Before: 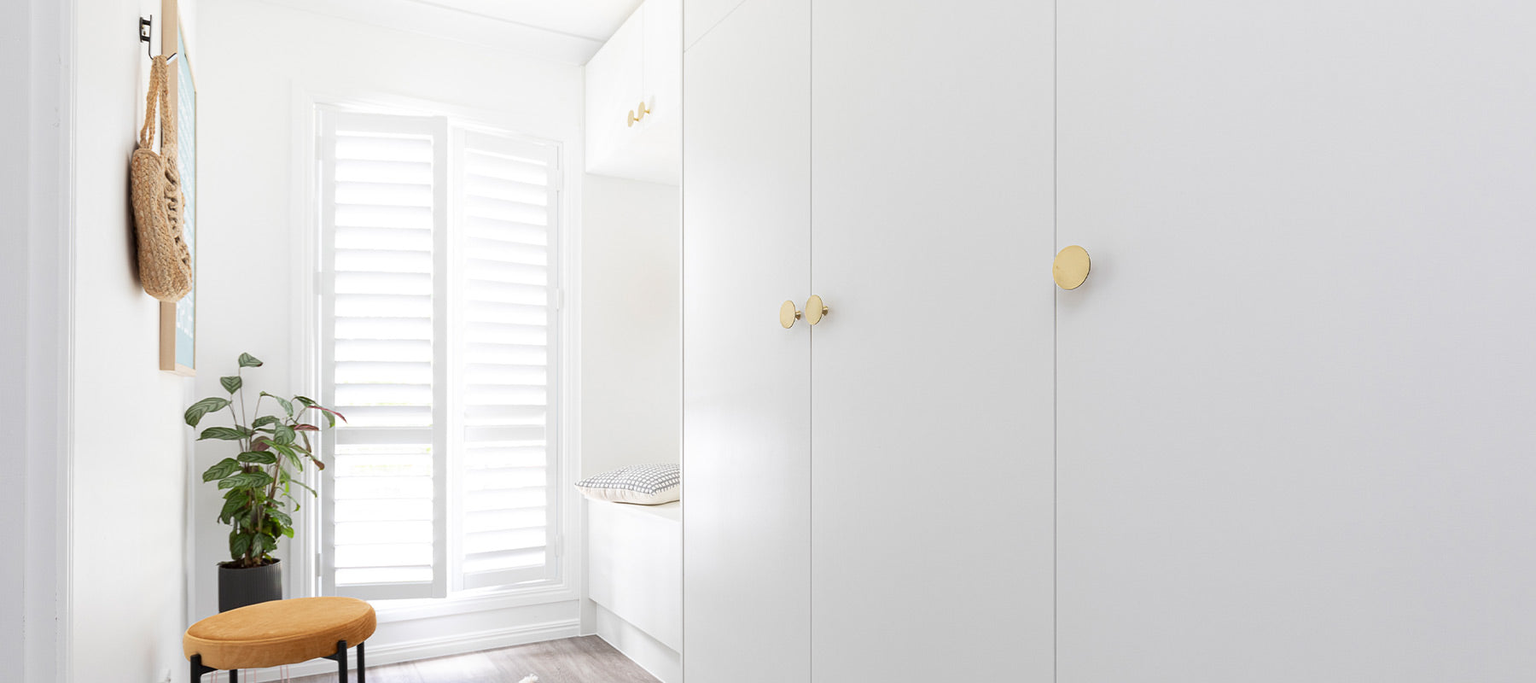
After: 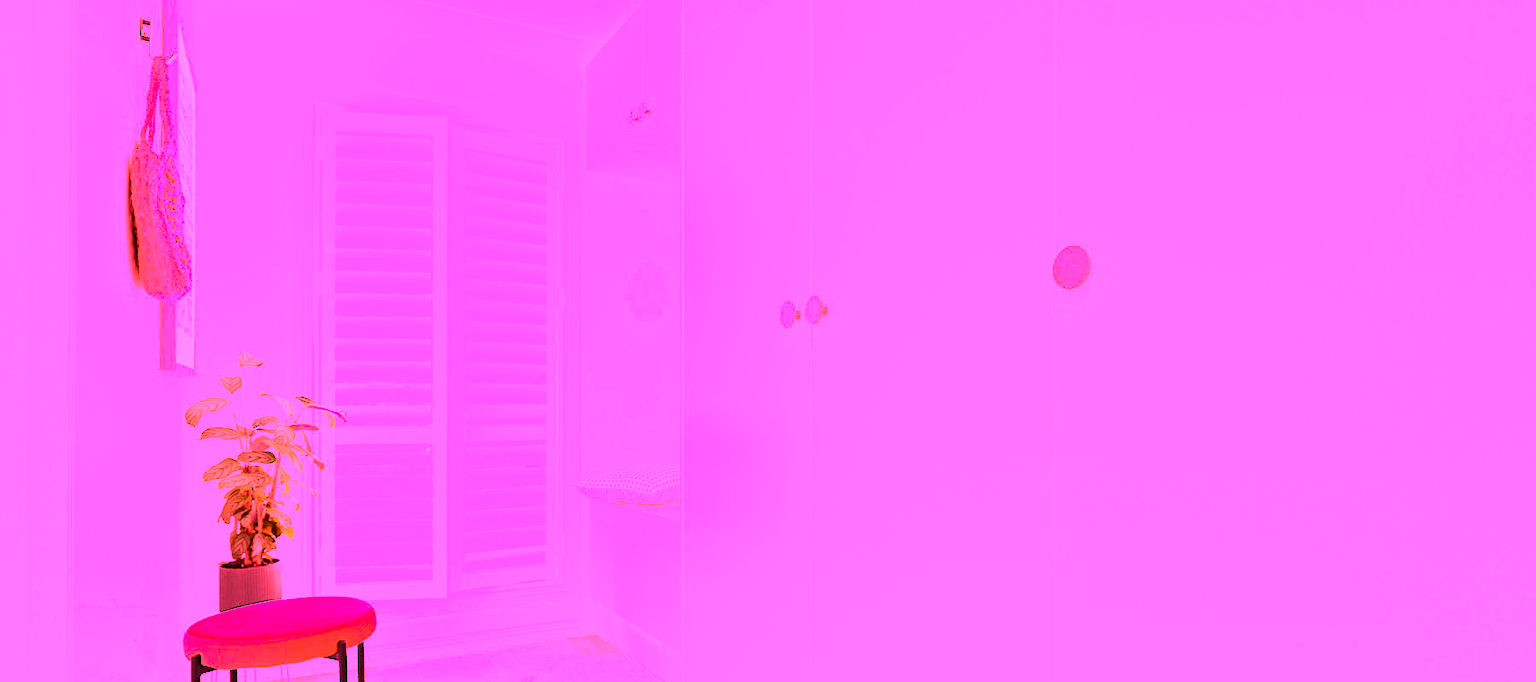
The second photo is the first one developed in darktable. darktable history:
white balance: red 4.26, blue 1.802
contrast brightness saturation: contrast 0.14
